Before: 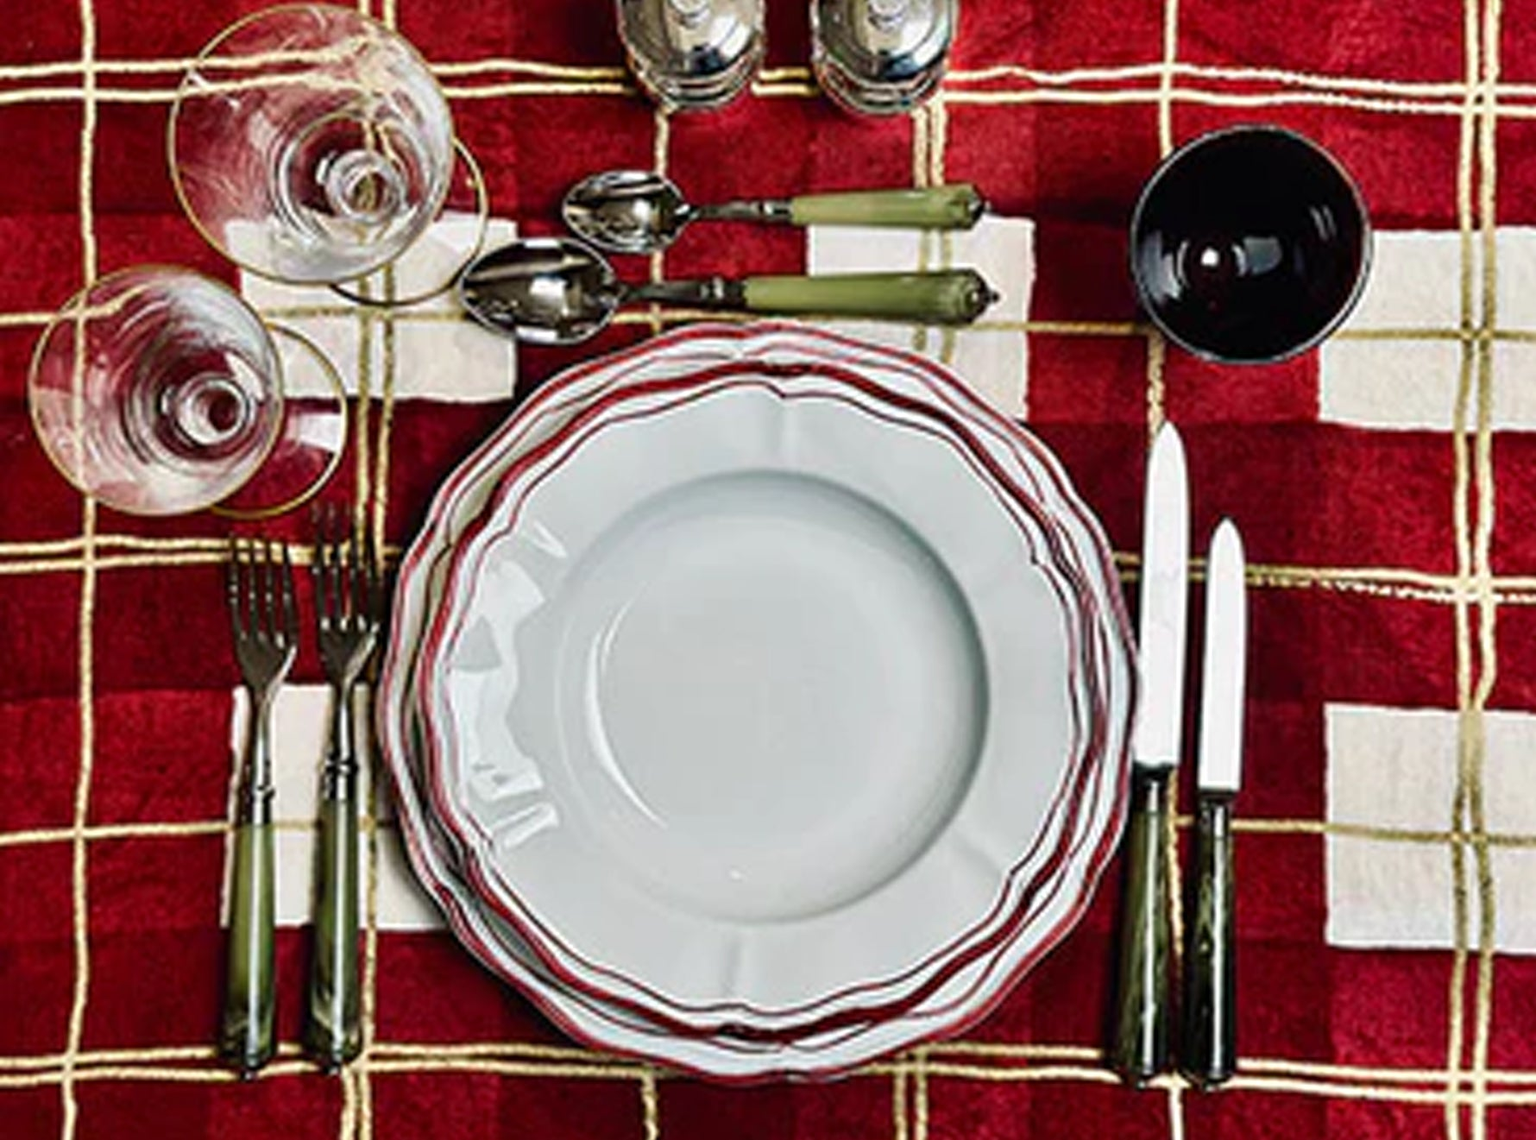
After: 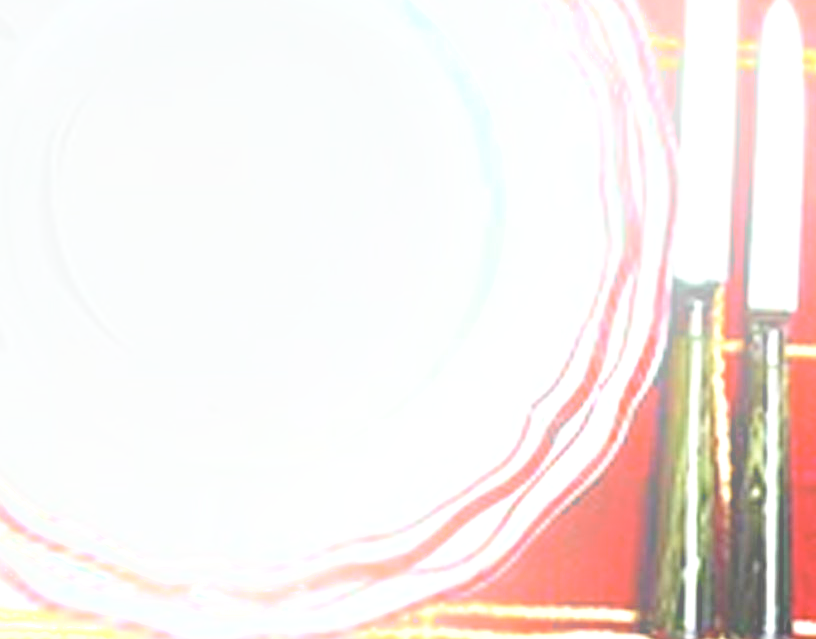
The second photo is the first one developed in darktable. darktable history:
crop: left 35.976%, top 45.819%, right 18.162%, bottom 5.807%
sharpen: on, module defaults
exposure: exposure 1.223 EV, compensate highlight preservation false
base curve: curves: ch0 [(0, 0) (0.688, 0.865) (1, 1)], preserve colors none
bloom: size 40%
